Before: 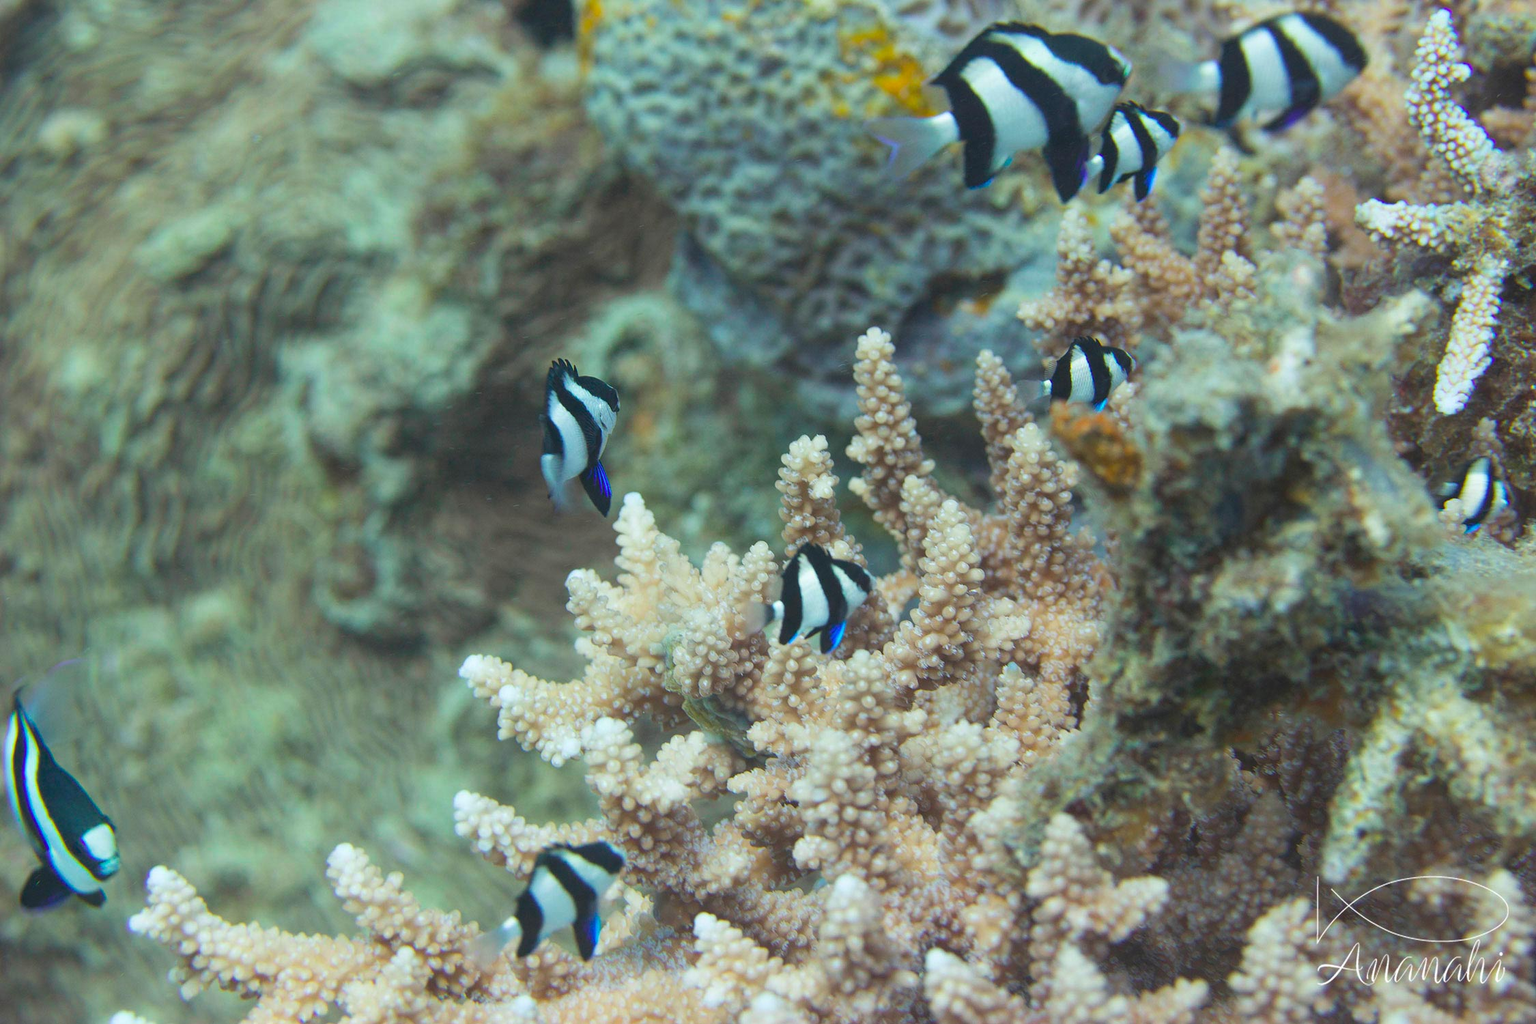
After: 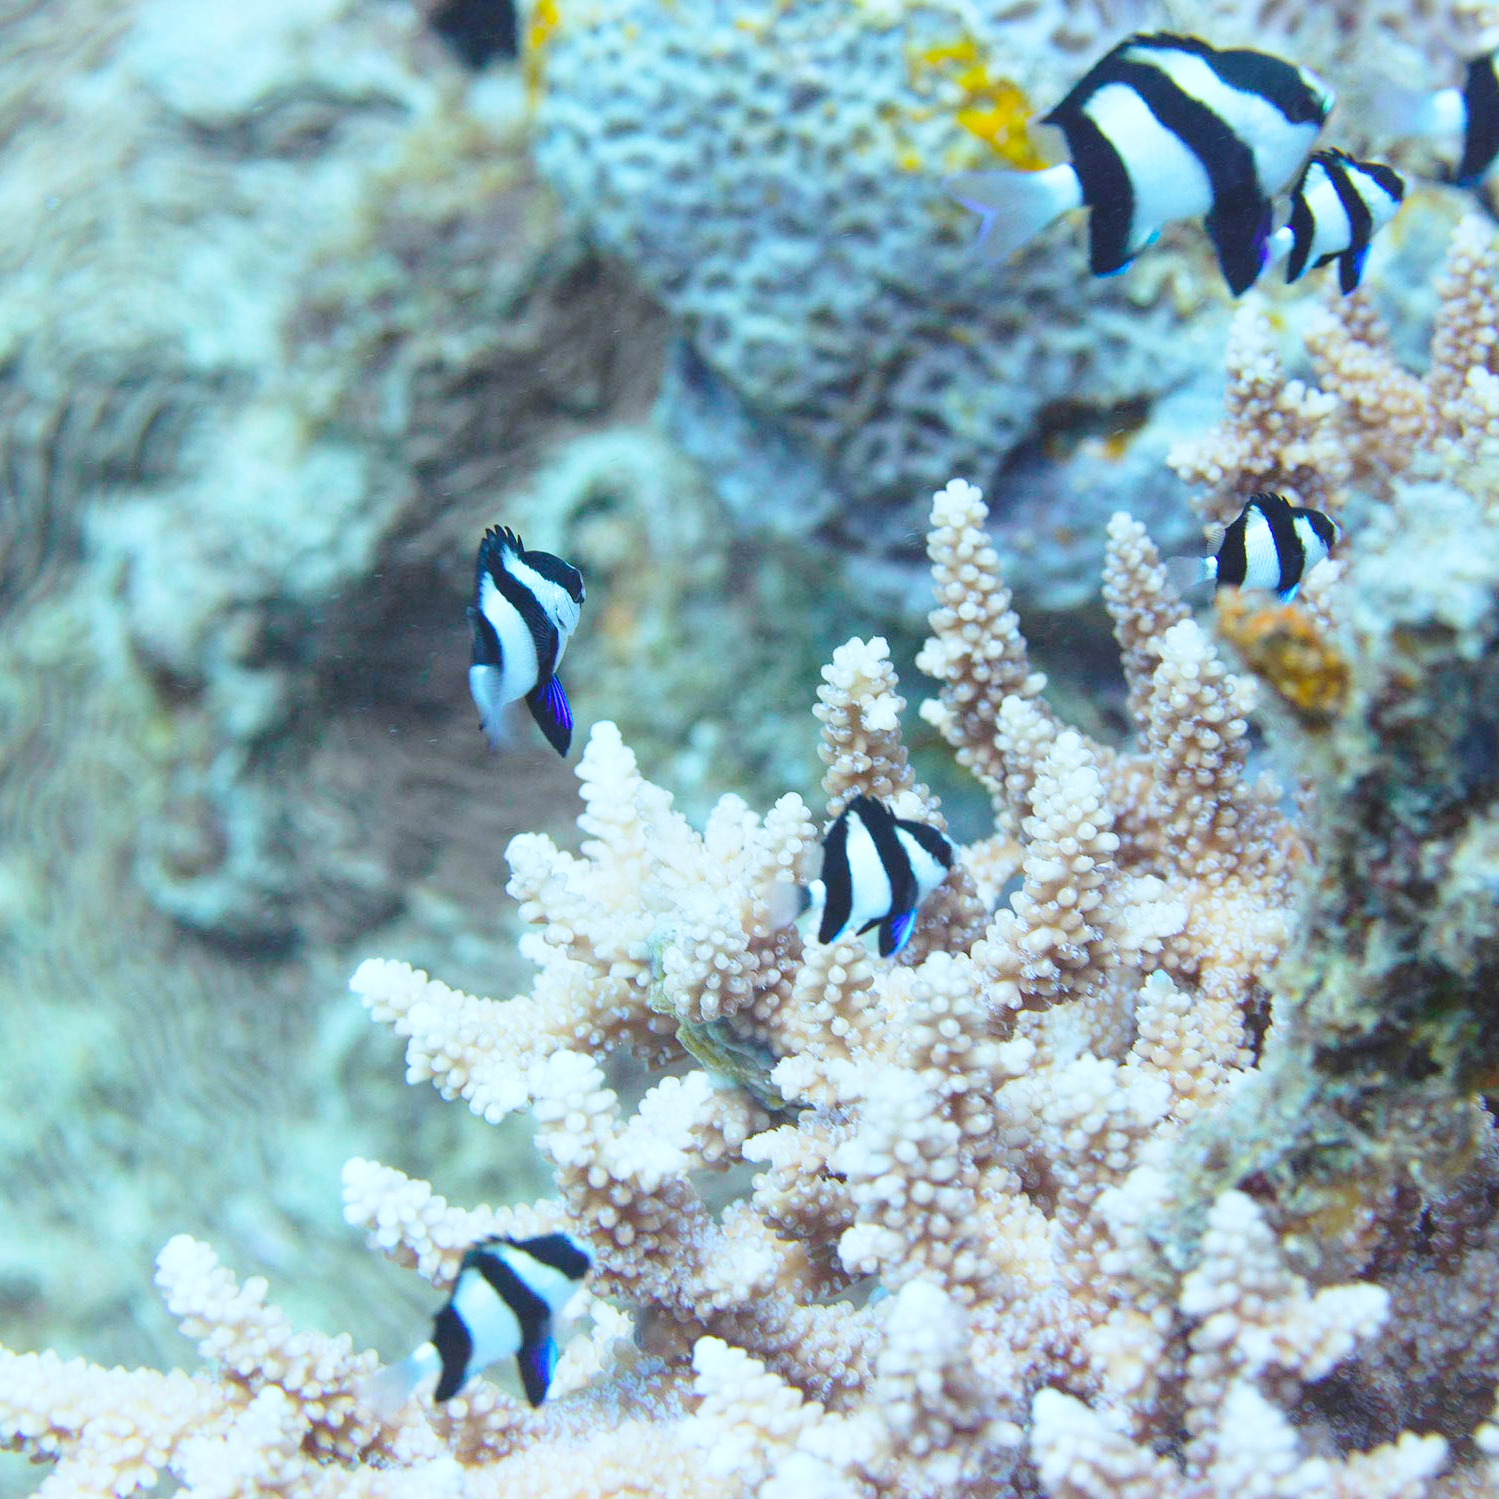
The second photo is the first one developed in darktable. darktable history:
color correction: highlights a* -3.28, highlights b* -6.24, shadows a* 3.1, shadows b* 5.19
base curve: curves: ch0 [(0, 0) (0.028, 0.03) (0.121, 0.232) (0.46, 0.748) (0.859, 0.968) (1, 1)], preserve colors none
crop and rotate: left 14.385%, right 18.948%
white balance: red 0.948, green 1.02, blue 1.176
